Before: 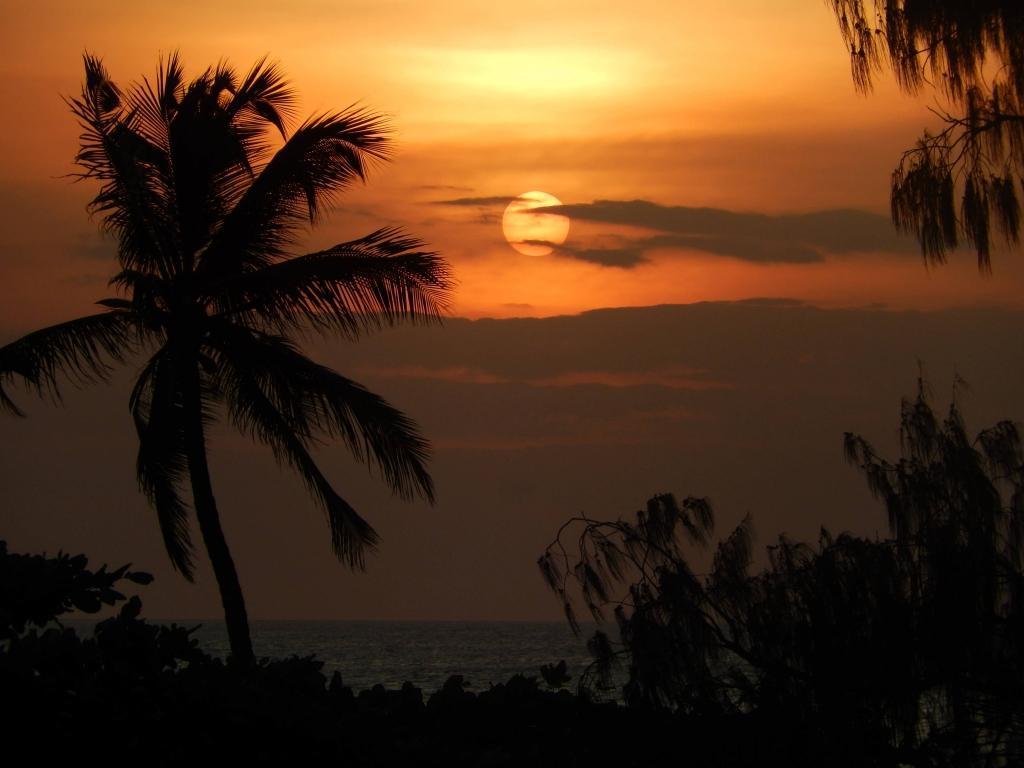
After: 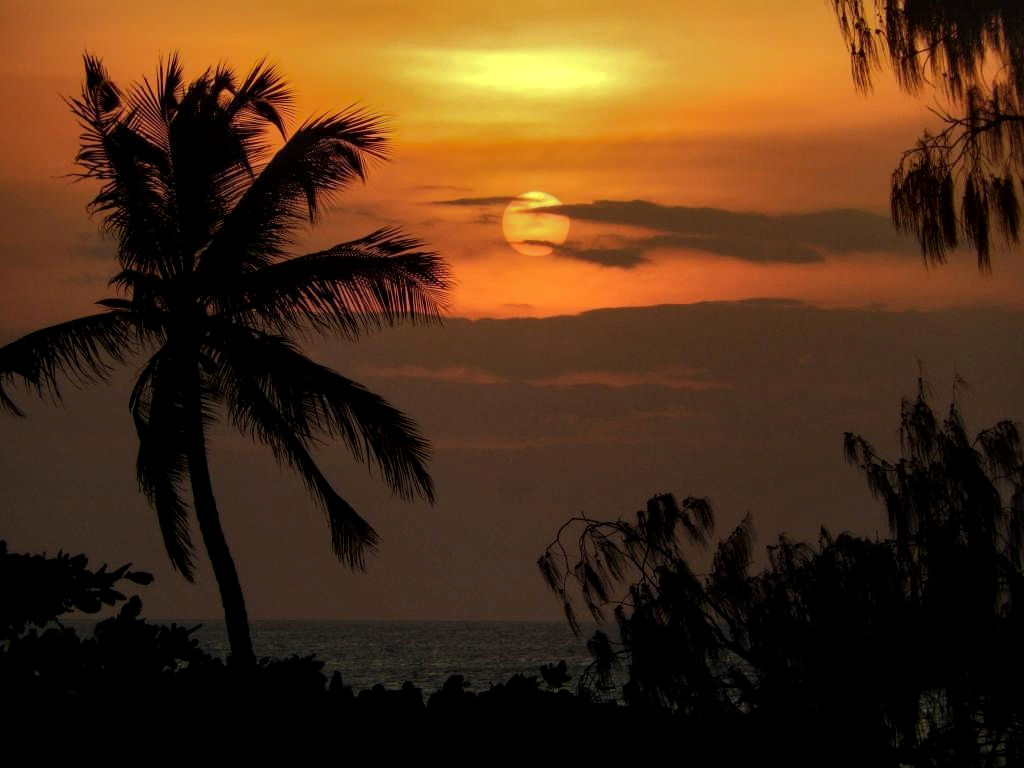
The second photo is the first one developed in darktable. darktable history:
local contrast: on, module defaults
shadows and highlights: shadows 25, highlights -70
tone equalizer: on, module defaults
